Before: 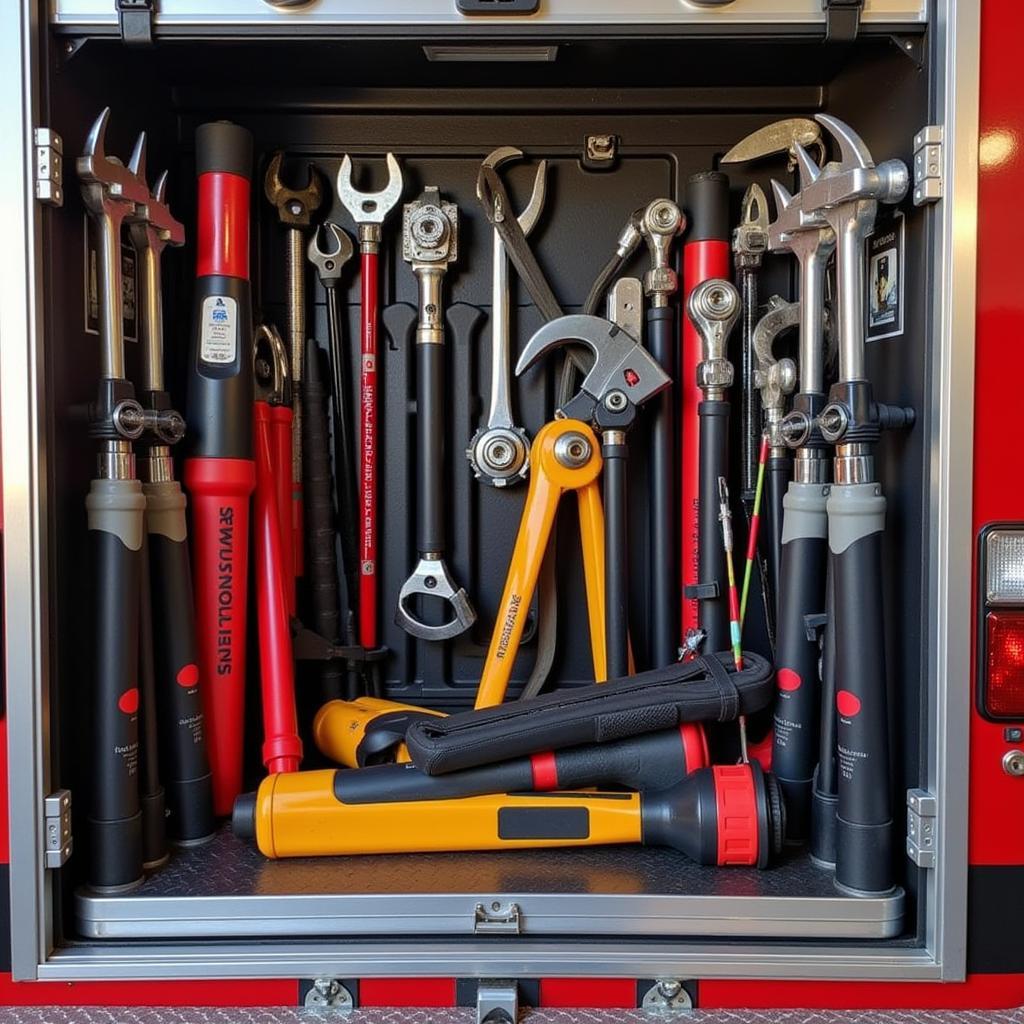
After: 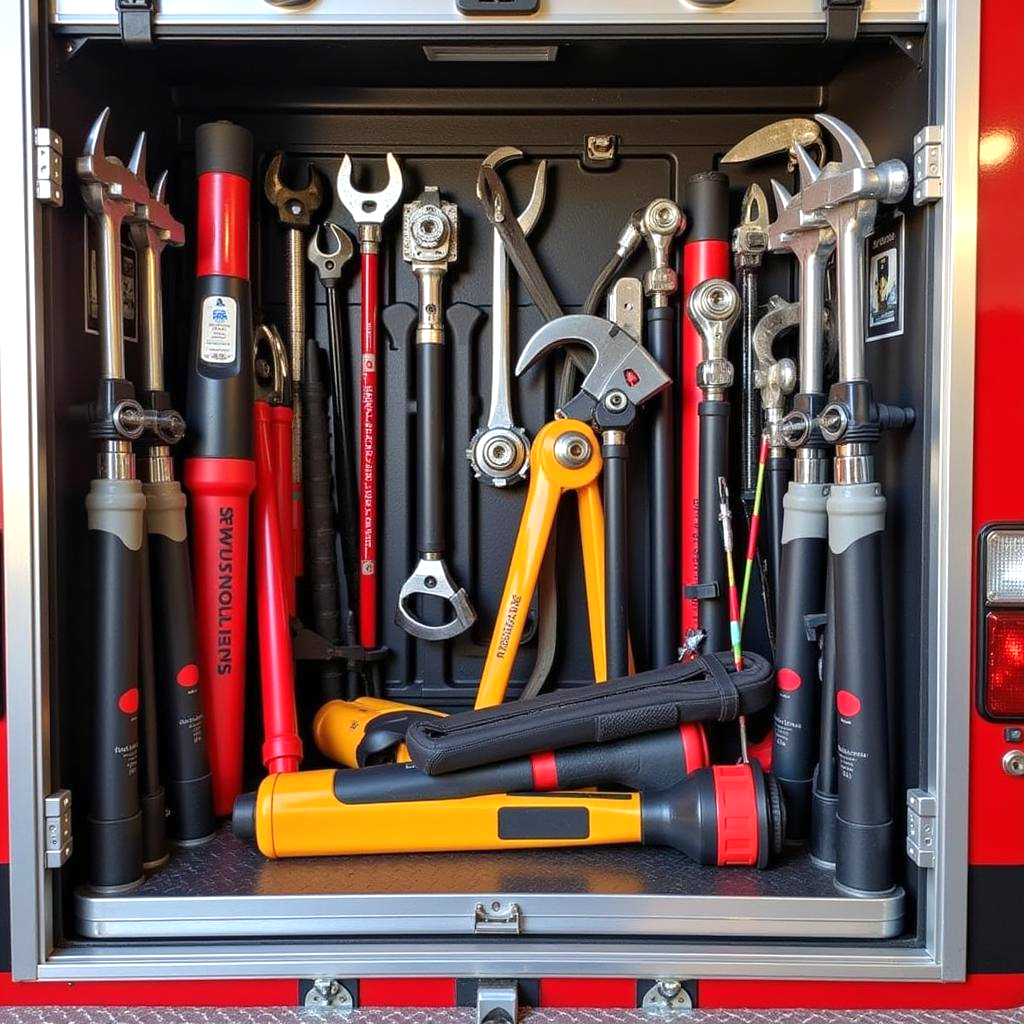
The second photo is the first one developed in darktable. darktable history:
exposure: exposure 0.508 EV, compensate exposure bias true, compensate highlight preservation false
